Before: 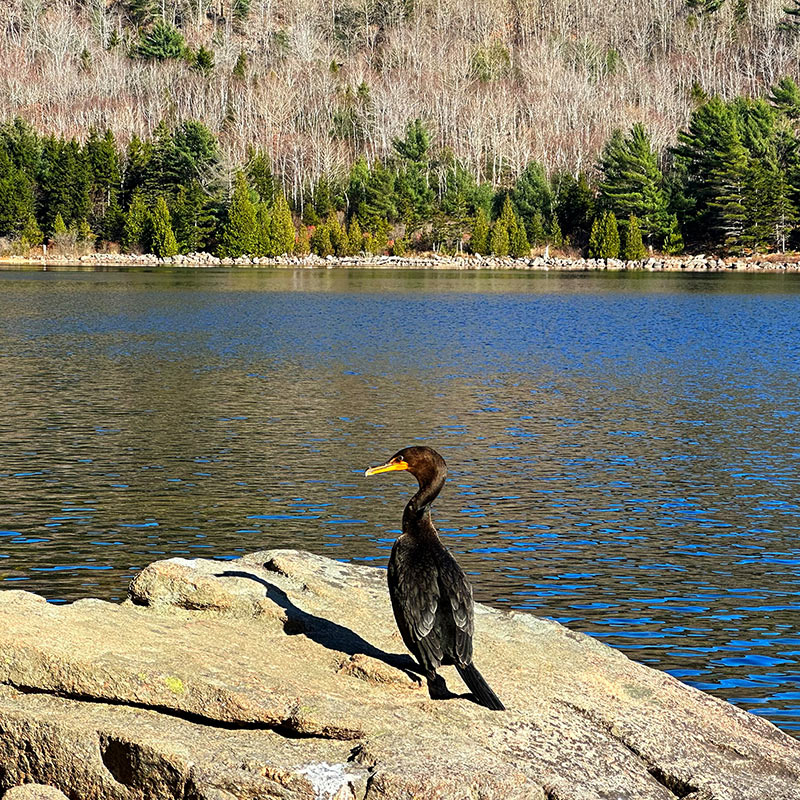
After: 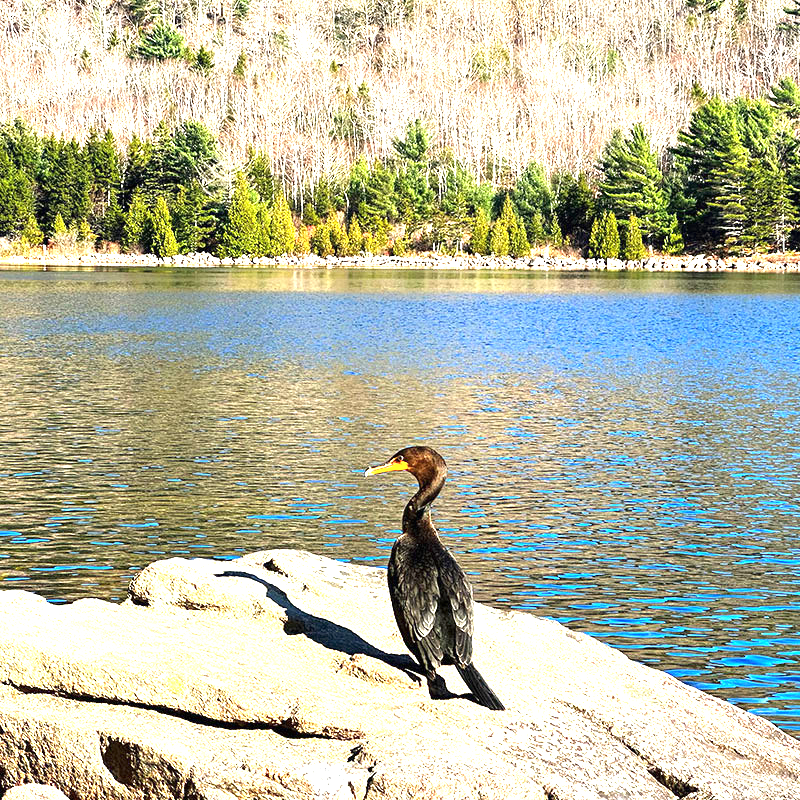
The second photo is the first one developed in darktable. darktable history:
exposure: black level correction 0, exposure 1.625 EV, compensate exposure bias true, compensate highlight preservation false
color balance rgb: on, module defaults
white balance: red 1.009, blue 0.985
